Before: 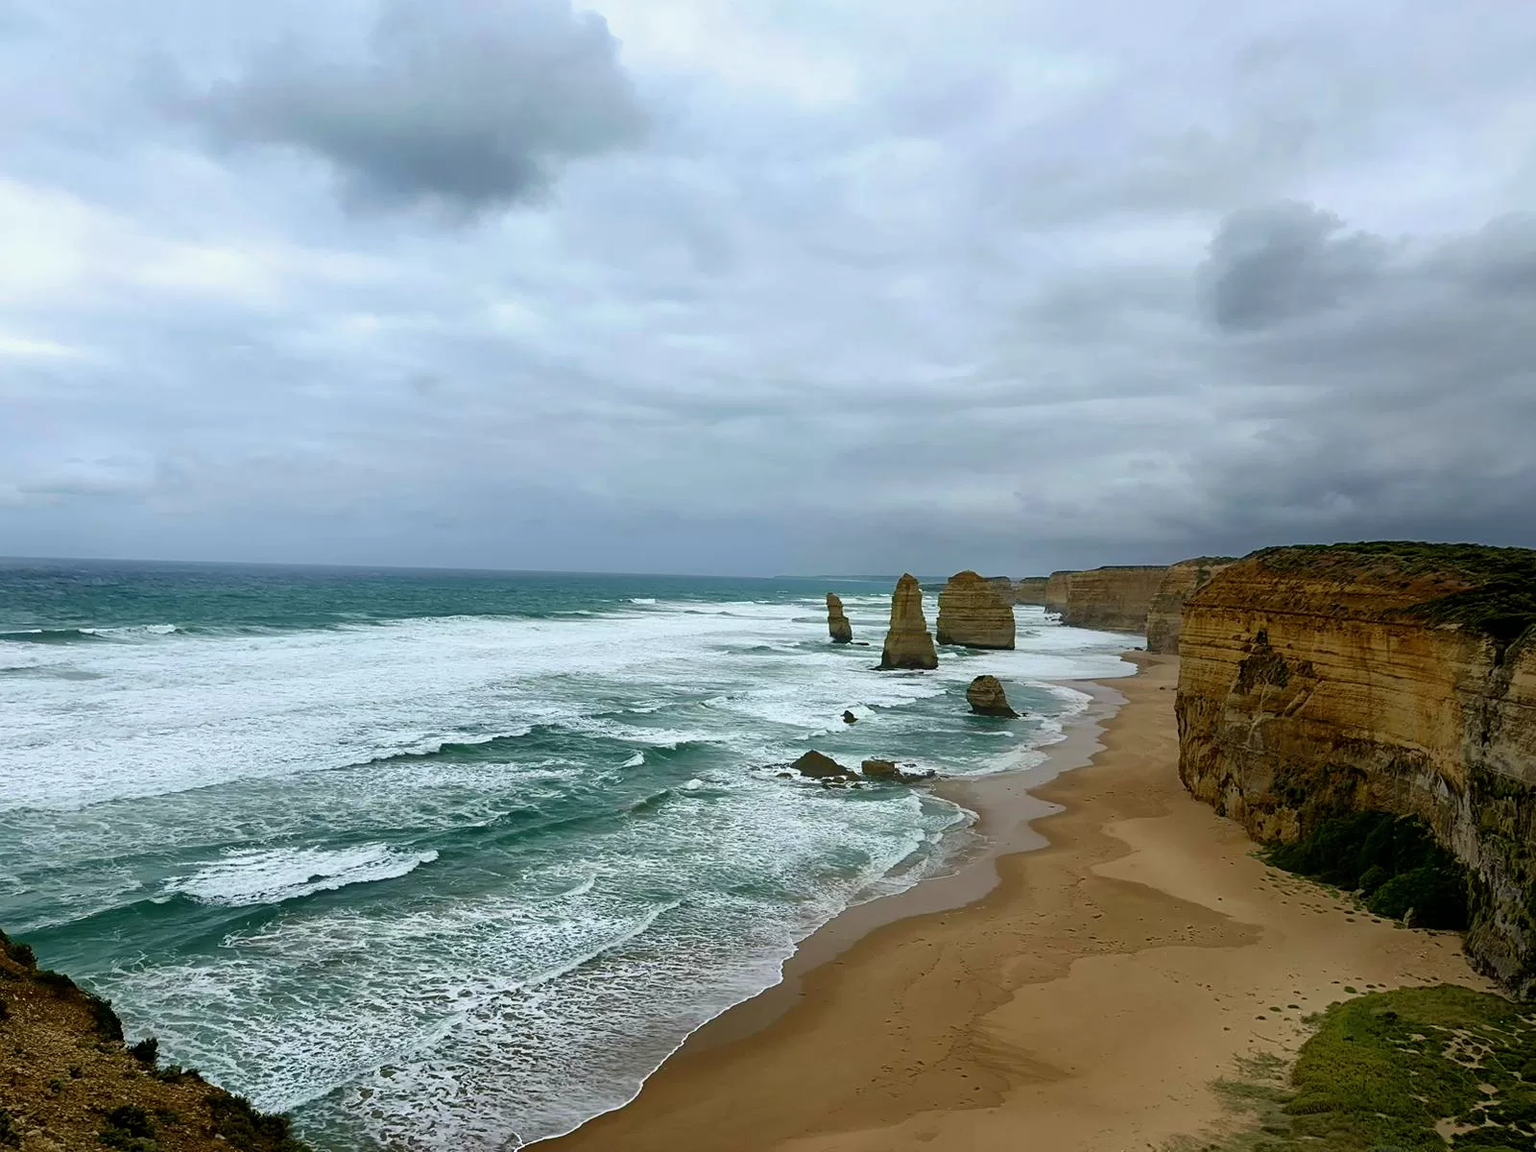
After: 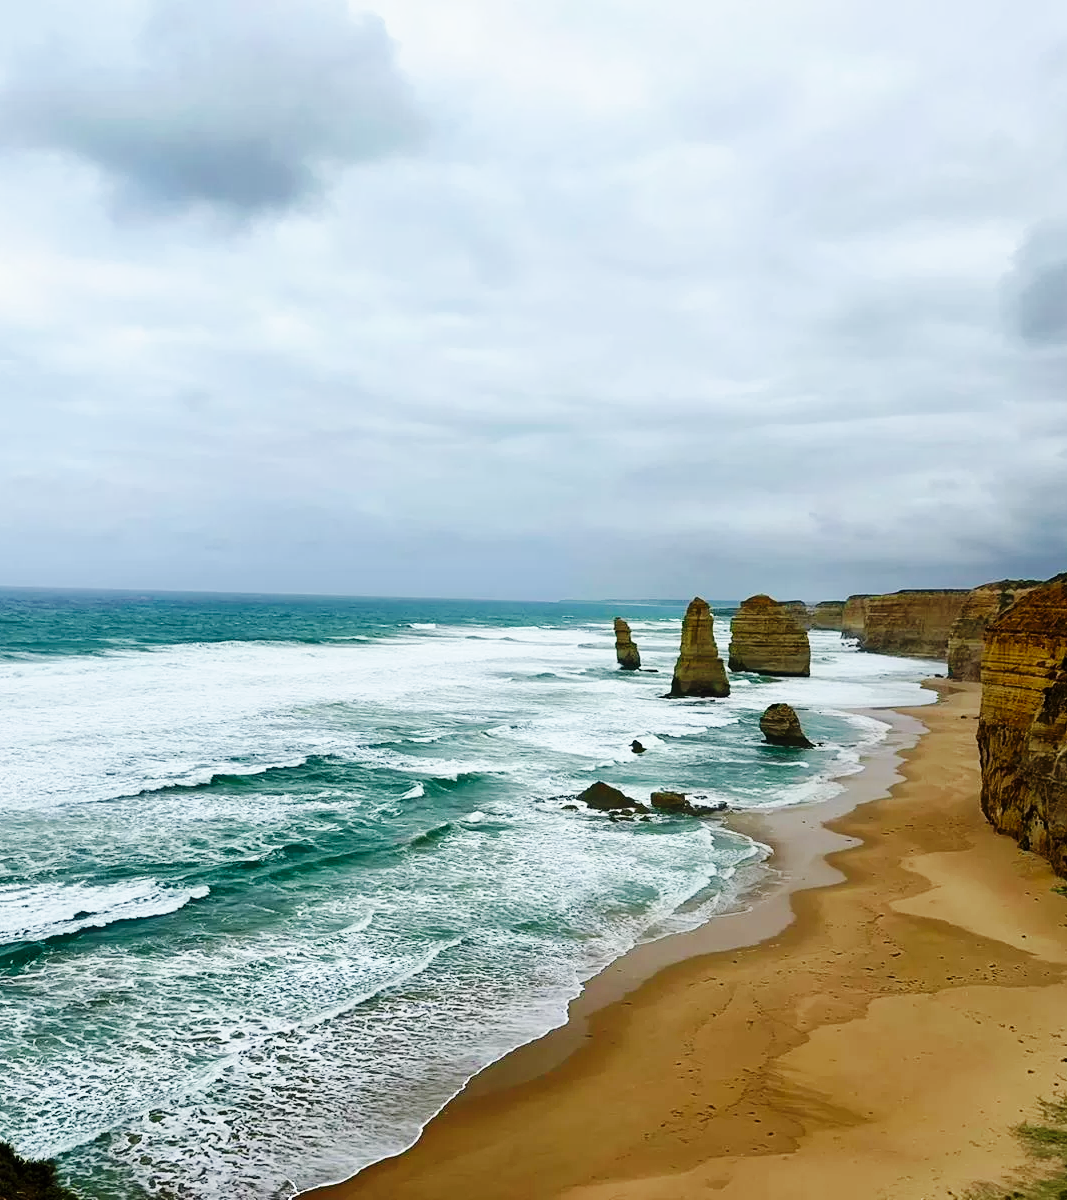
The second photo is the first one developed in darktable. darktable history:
crop and rotate: left 15.446%, right 17.836%
base curve: curves: ch0 [(0, 0) (0.036, 0.025) (0.121, 0.166) (0.206, 0.329) (0.605, 0.79) (1, 1)], preserve colors none
